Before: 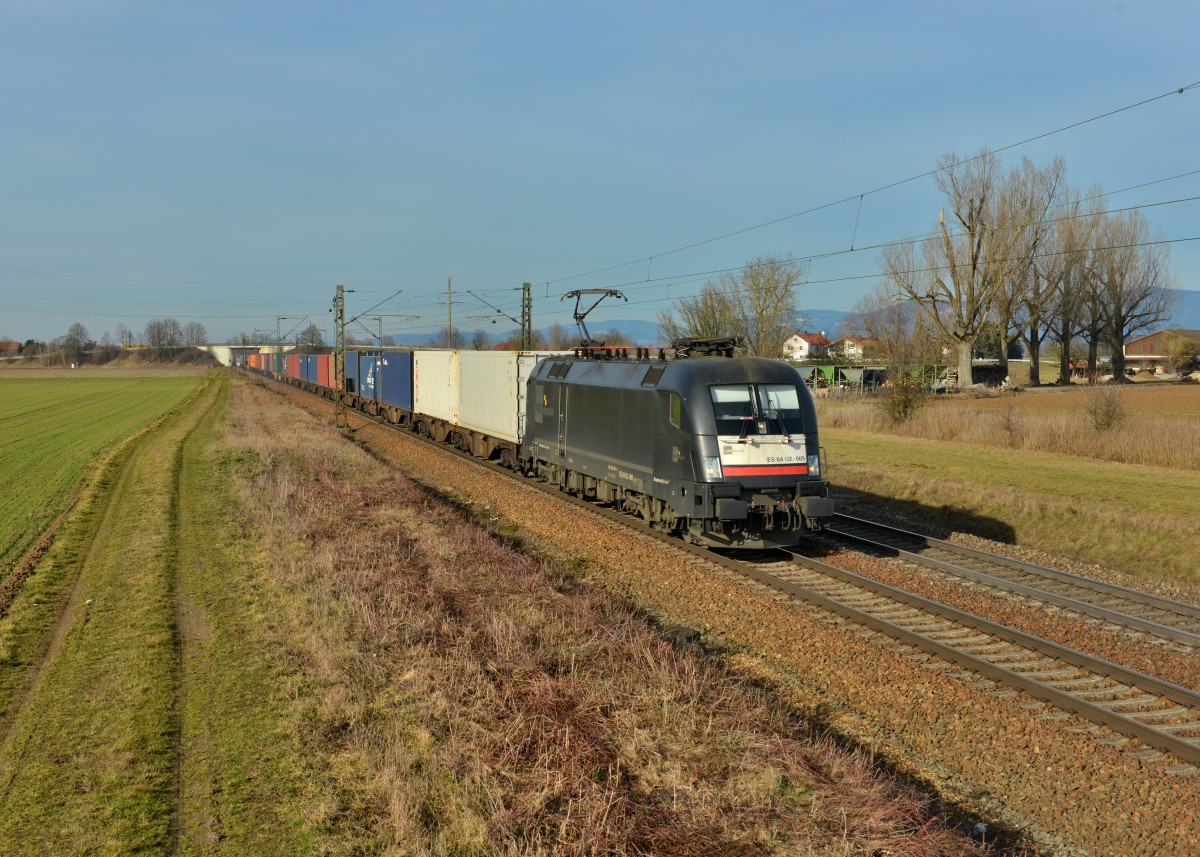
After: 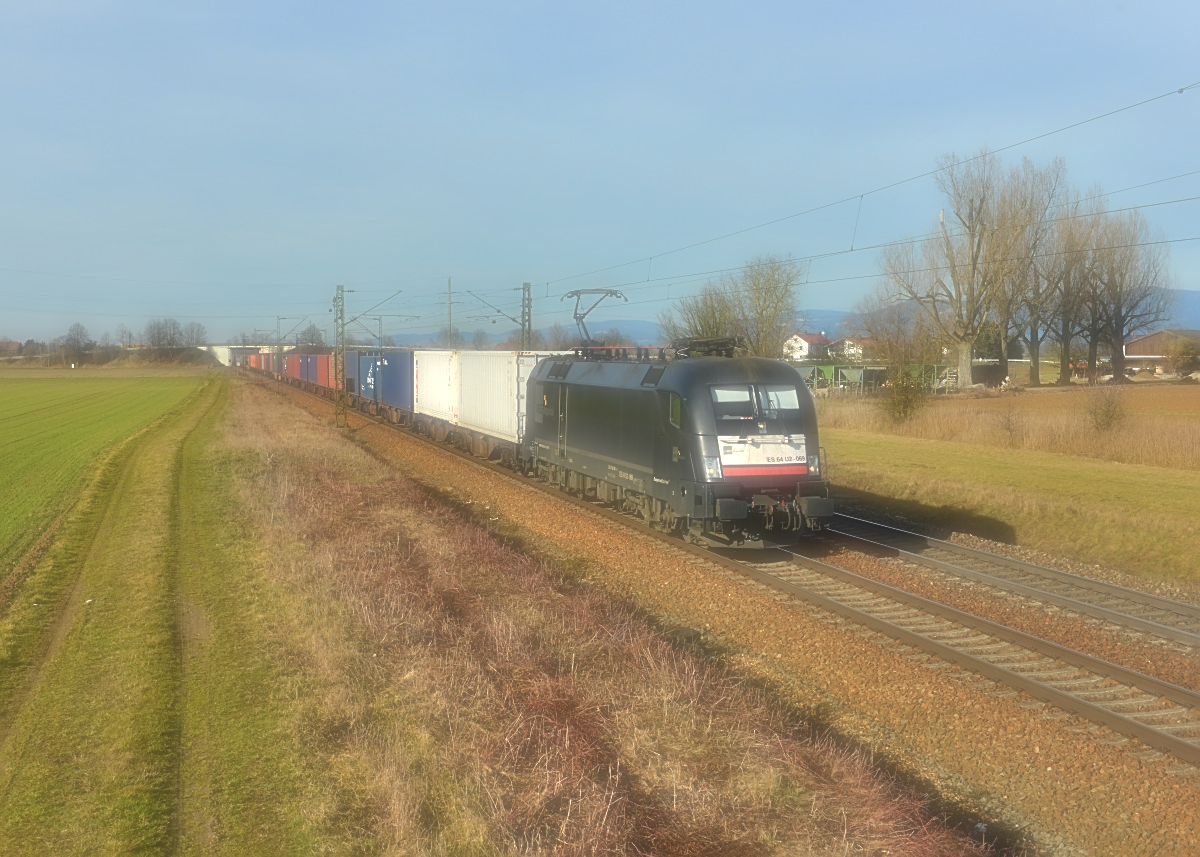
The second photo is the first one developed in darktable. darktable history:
base curve: curves: ch0 [(0, 0) (0.74, 0.67) (1, 1)]
exposure: black level correction -0.002, exposure 0.54 EV, compensate highlight preservation false
soften: on, module defaults
sharpen: on, module defaults
